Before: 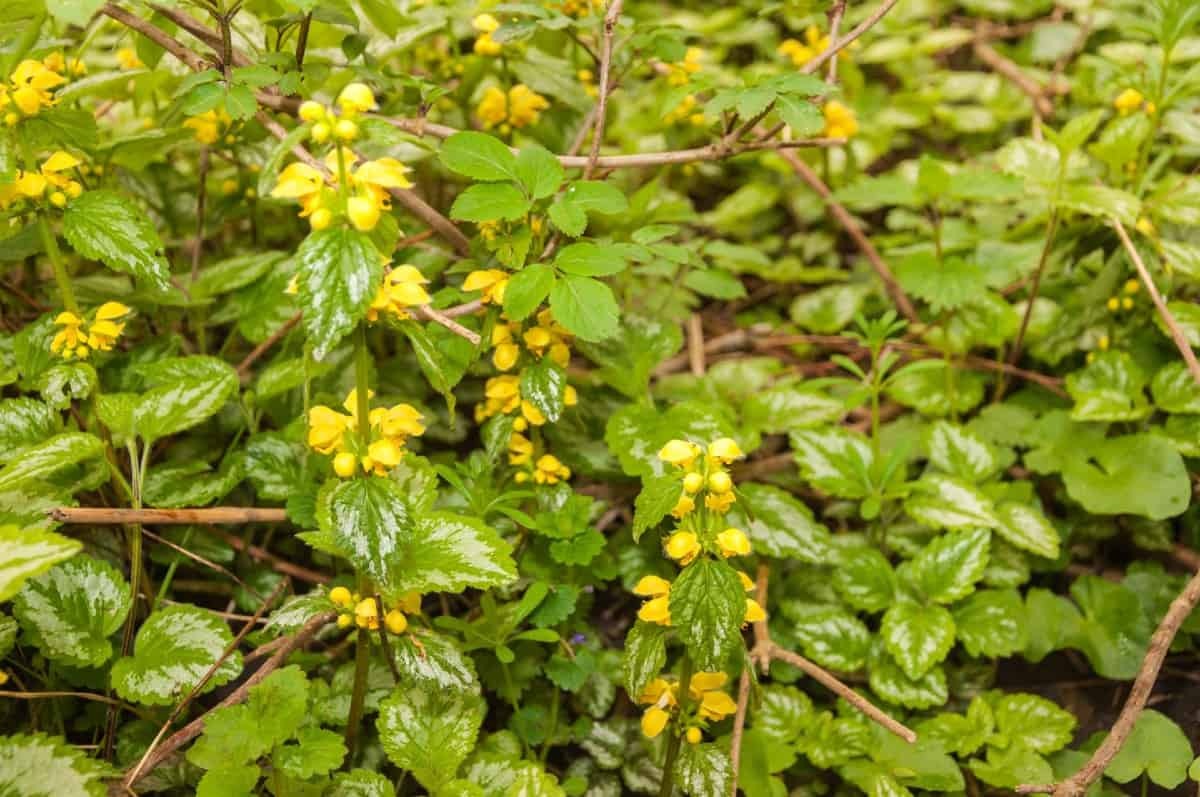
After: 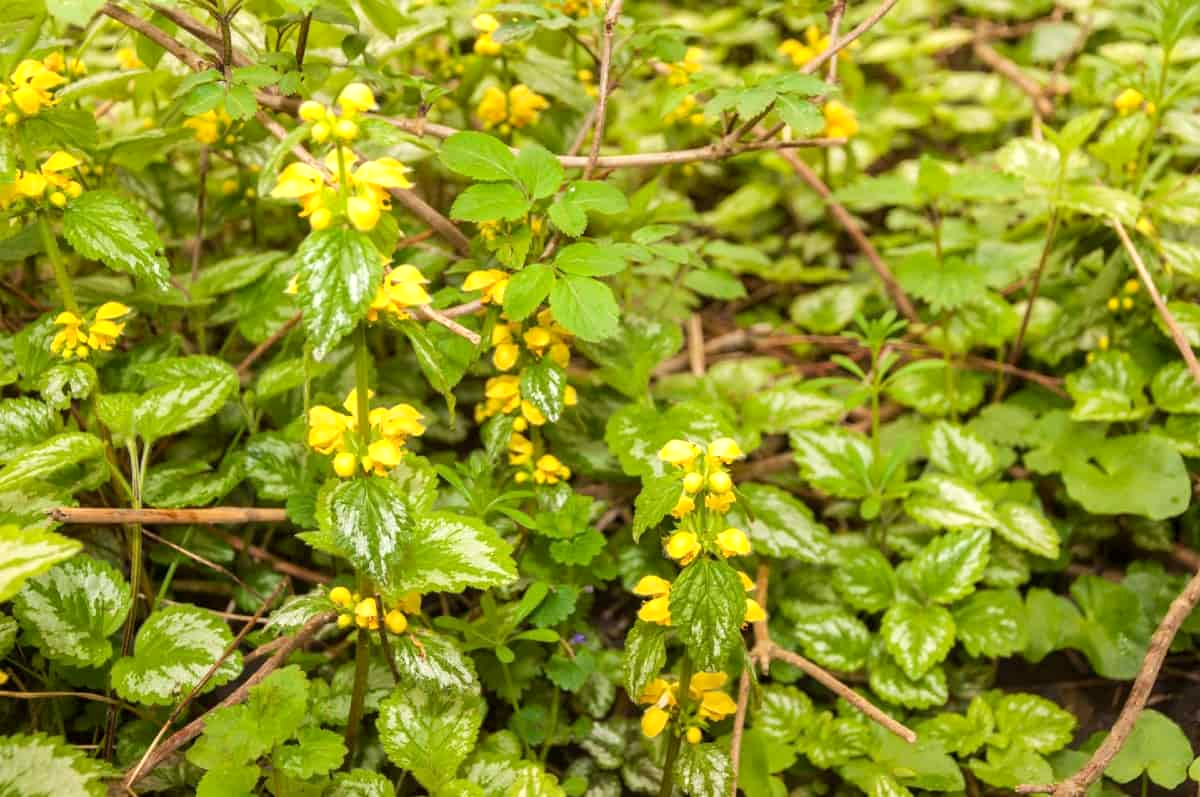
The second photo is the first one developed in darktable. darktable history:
exposure: black level correction 0.001, exposure 0.299 EV, compensate exposure bias true, compensate highlight preservation false
